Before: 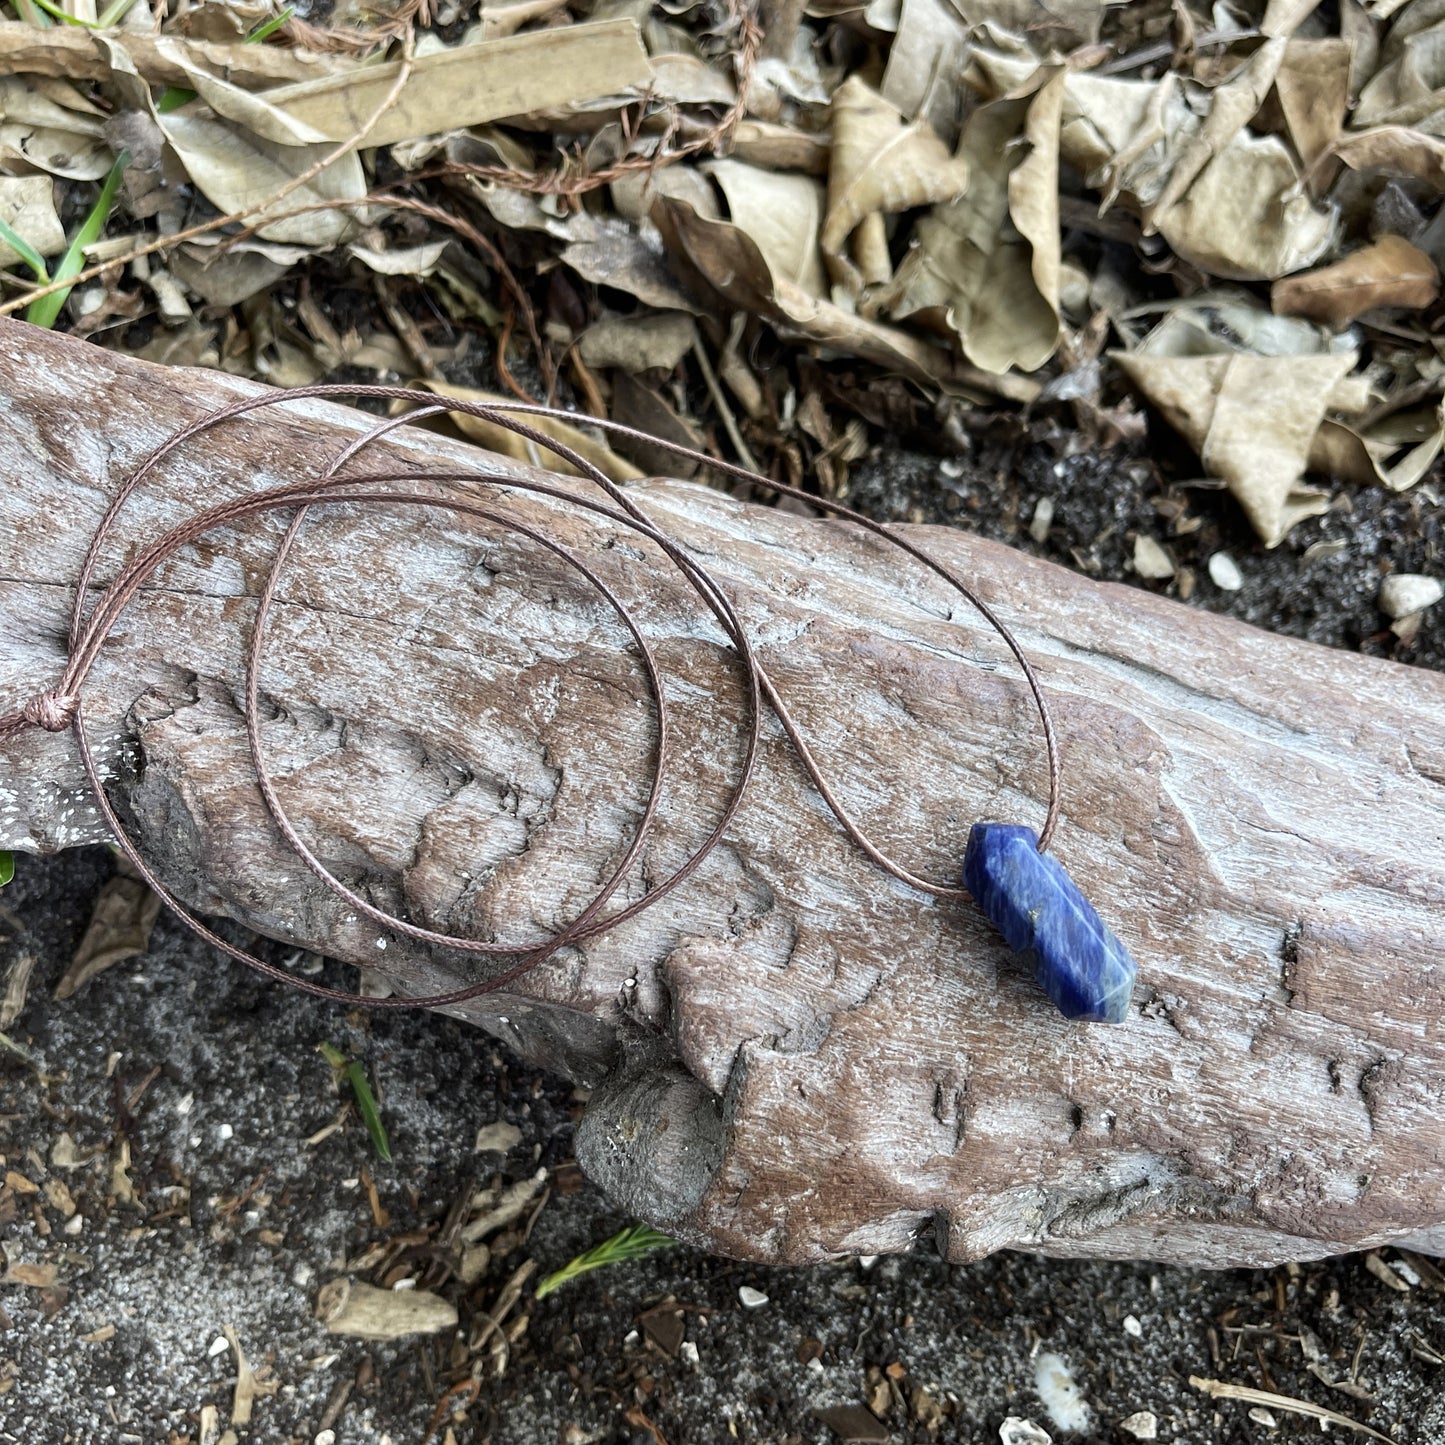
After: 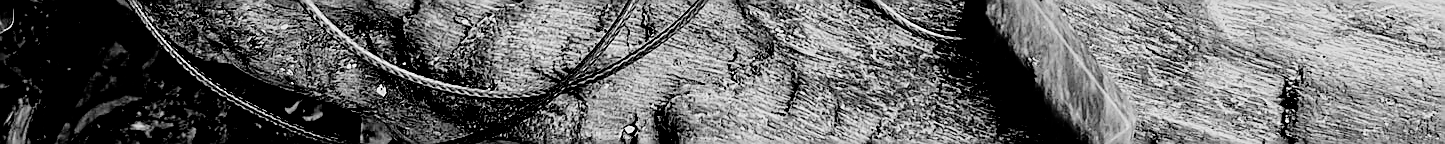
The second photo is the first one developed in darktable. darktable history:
sharpen: radius 1.4, amount 1.25, threshold 0.7
exposure: black level correction 0.056, exposure -0.039 EV, compensate highlight preservation false
crop and rotate: top 59.084%, bottom 30.916%
filmic rgb: black relative exposure -5 EV, hardness 2.88, contrast 1.2, highlights saturation mix -30%
color calibration: output gray [0.267, 0.423, 0.261, 0], illuminant same as pipeline (D50), adaptation none (bypass)
